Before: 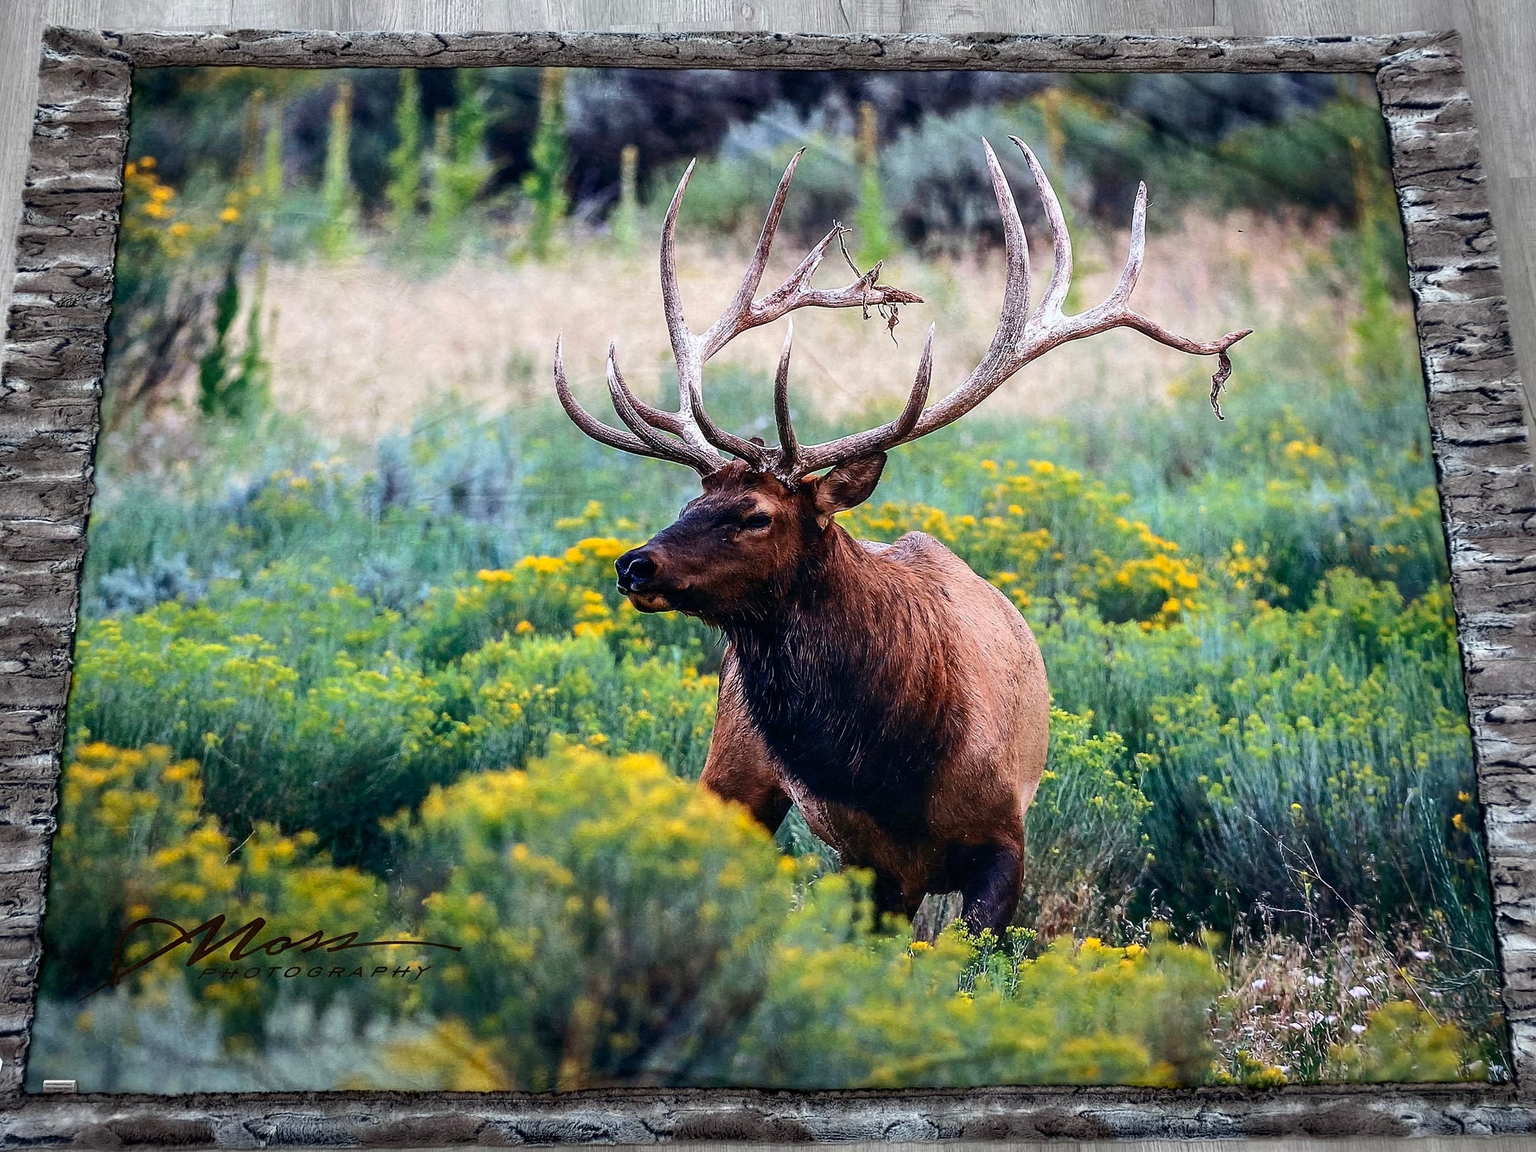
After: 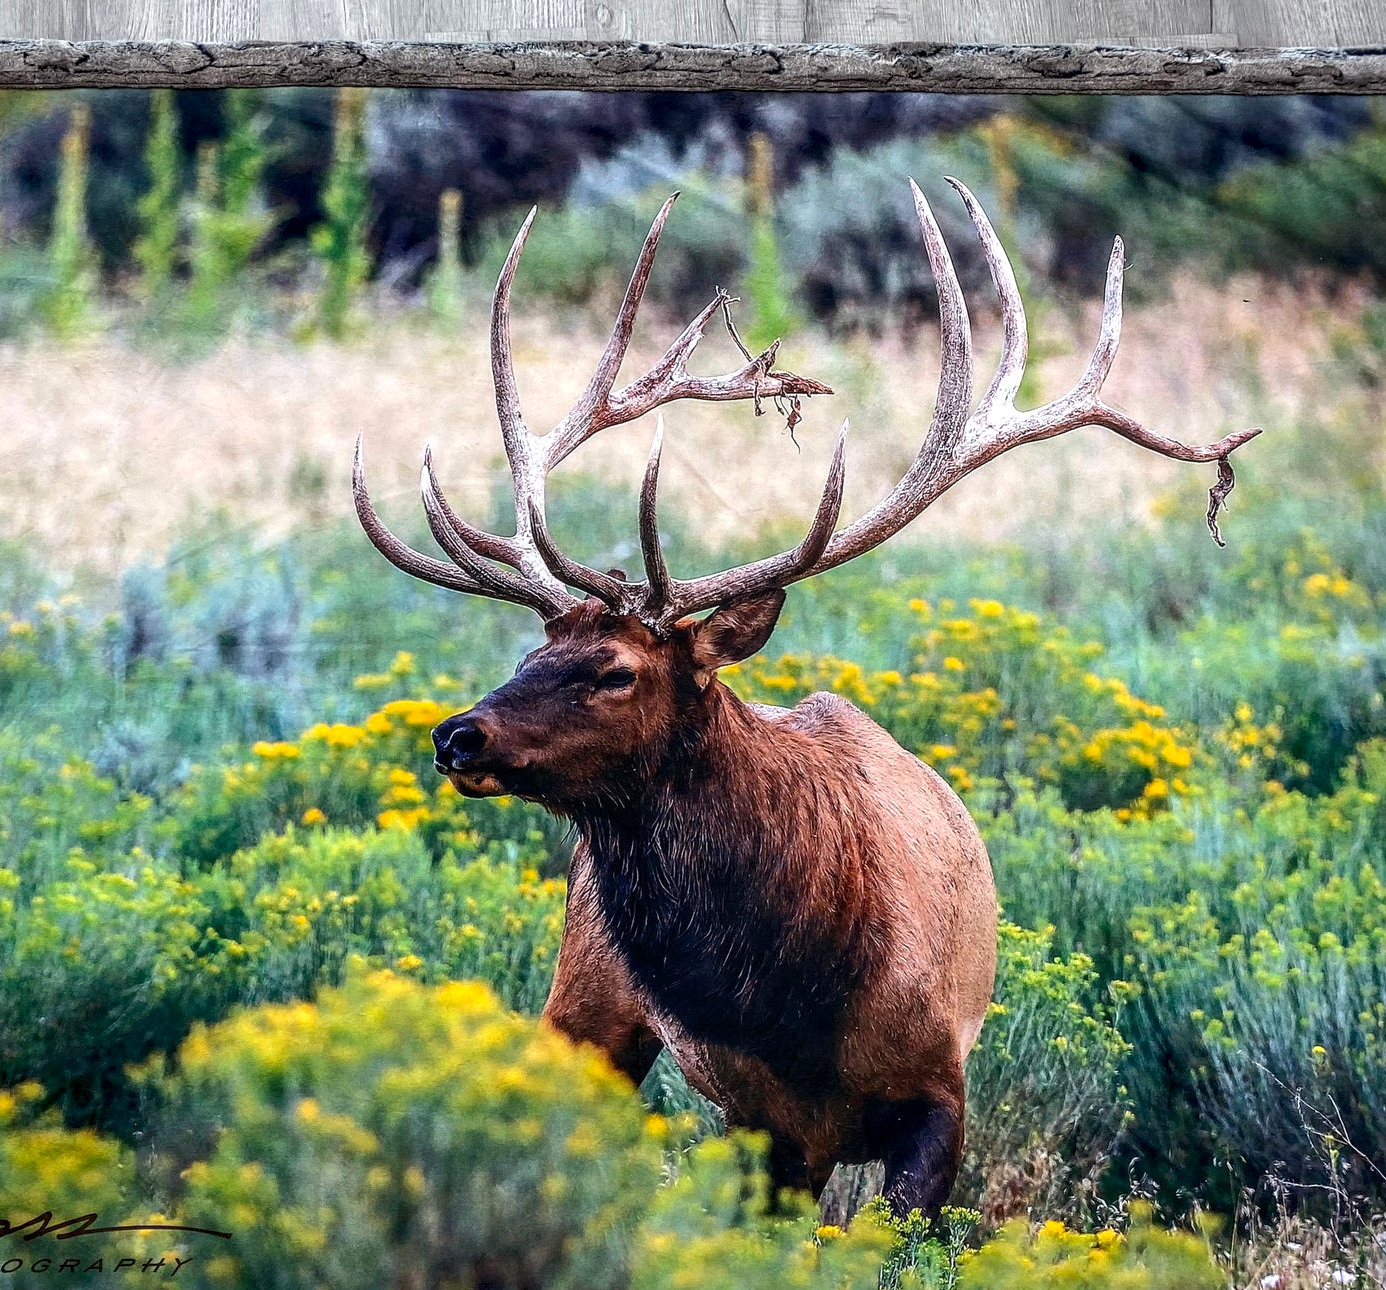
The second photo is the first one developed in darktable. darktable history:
vibrance: on, module defaults
crop: left 18.479%, right 12.2%, bottom 13.971%
local contrast: on, module defaults
exposure: exposure 0.2 EV, compensate highlight preservation false
